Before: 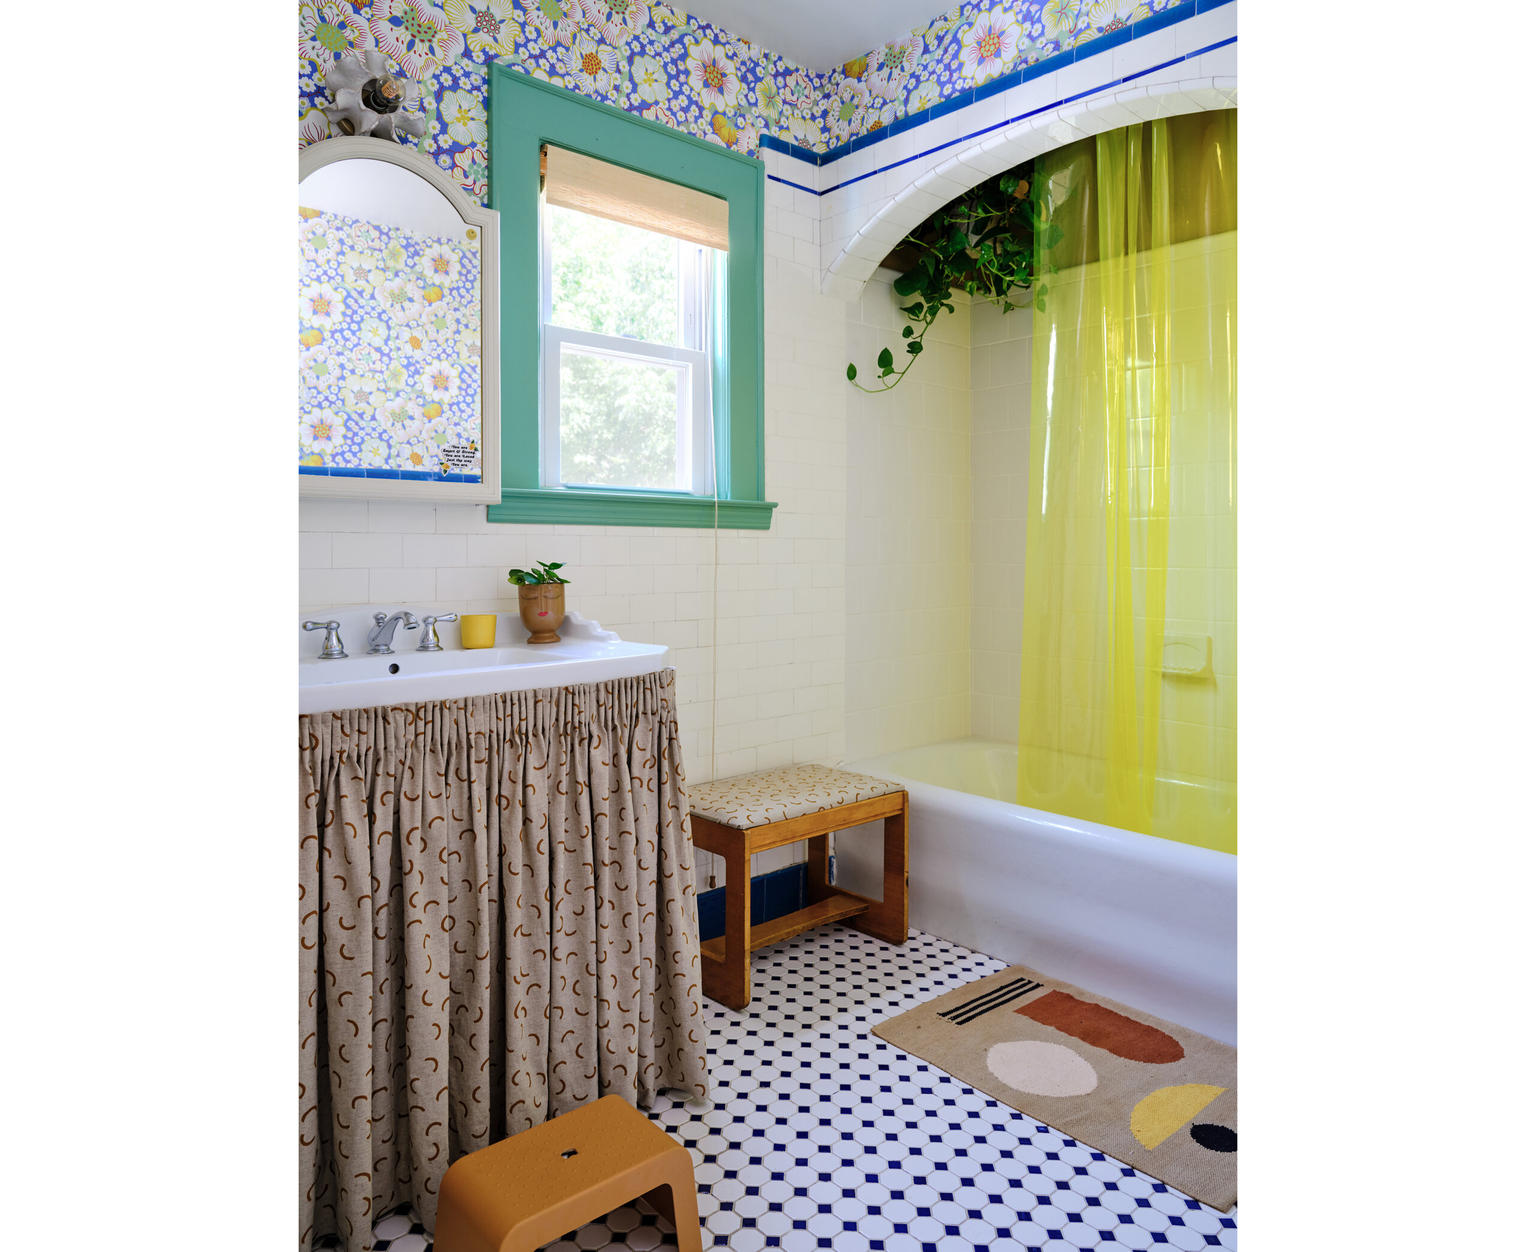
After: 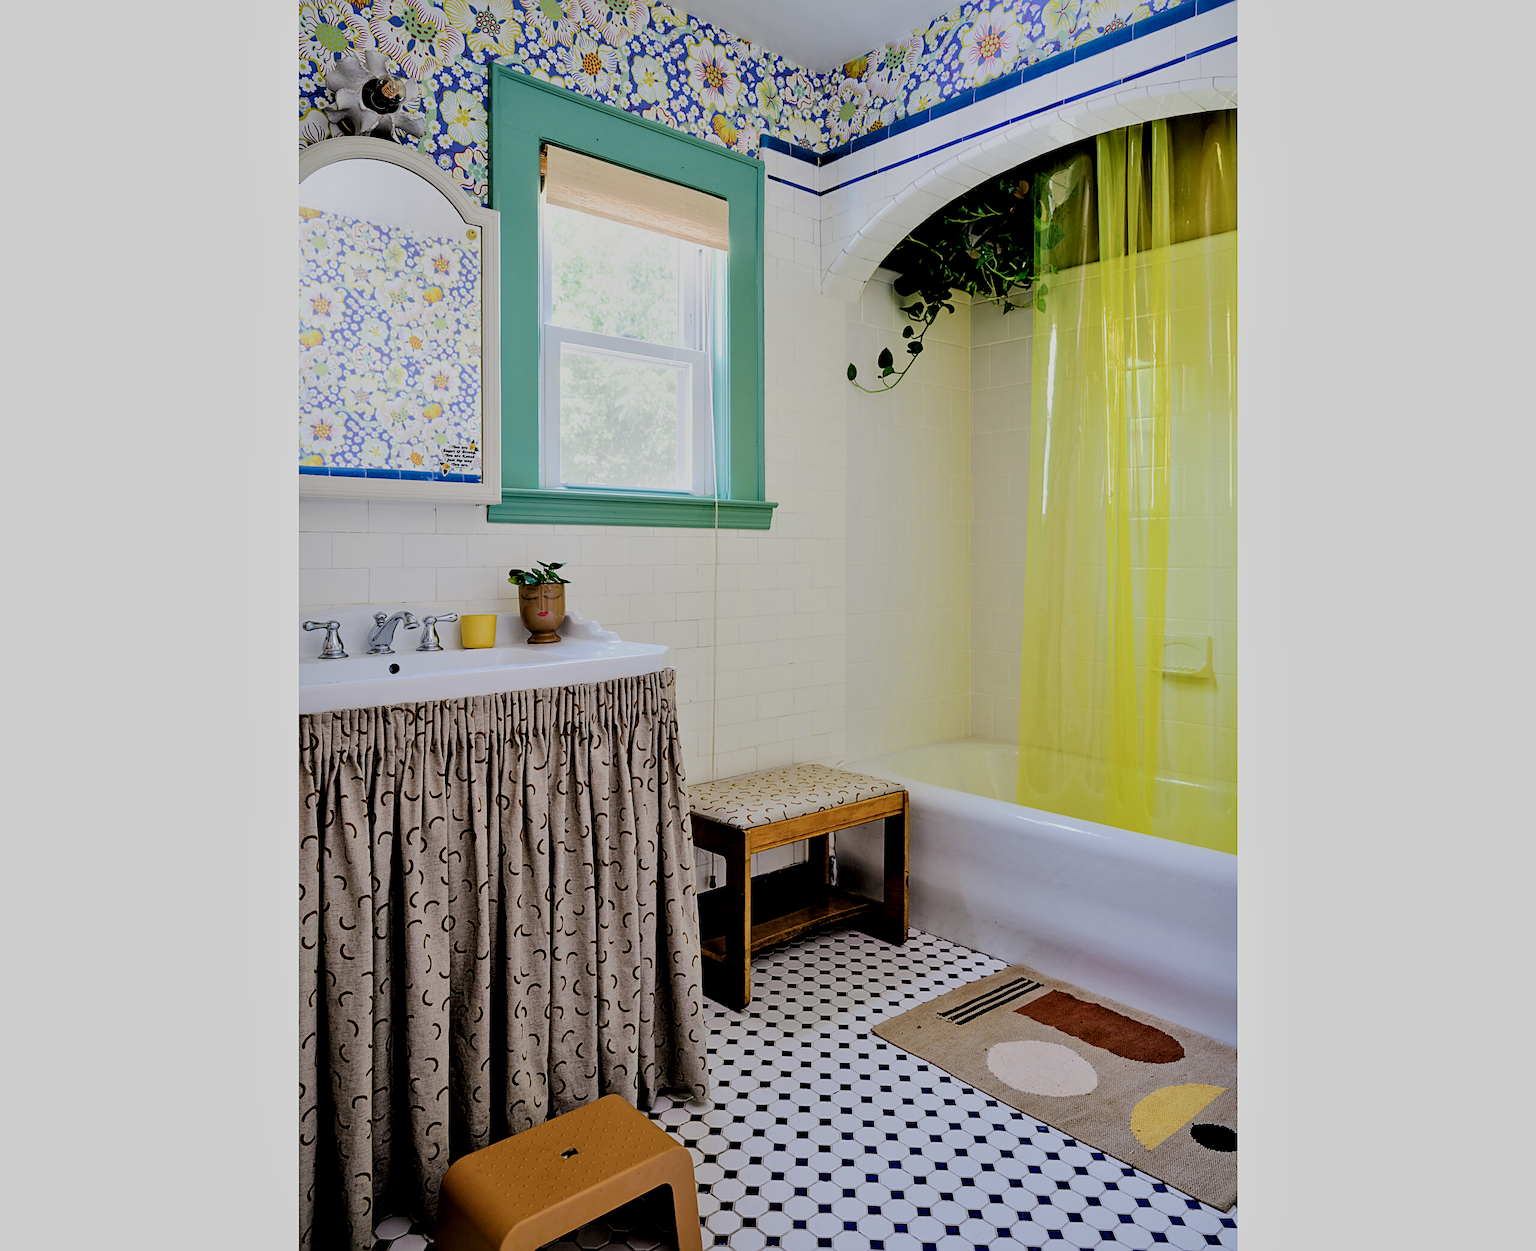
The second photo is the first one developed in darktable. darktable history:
filmic rgb: black relative exposure -3.21 EV, white relative exposure 7.02 EV, hardness 1.46, contrast 1.35
local contrast: mode bilateral grid, contrast 20, coarseness 50, detail 130%, midtone range 0.2
exposure: black level correction 0.006, exposure -0.226 EV, compensate highlight preservation false
sharpen: on, module defaults
